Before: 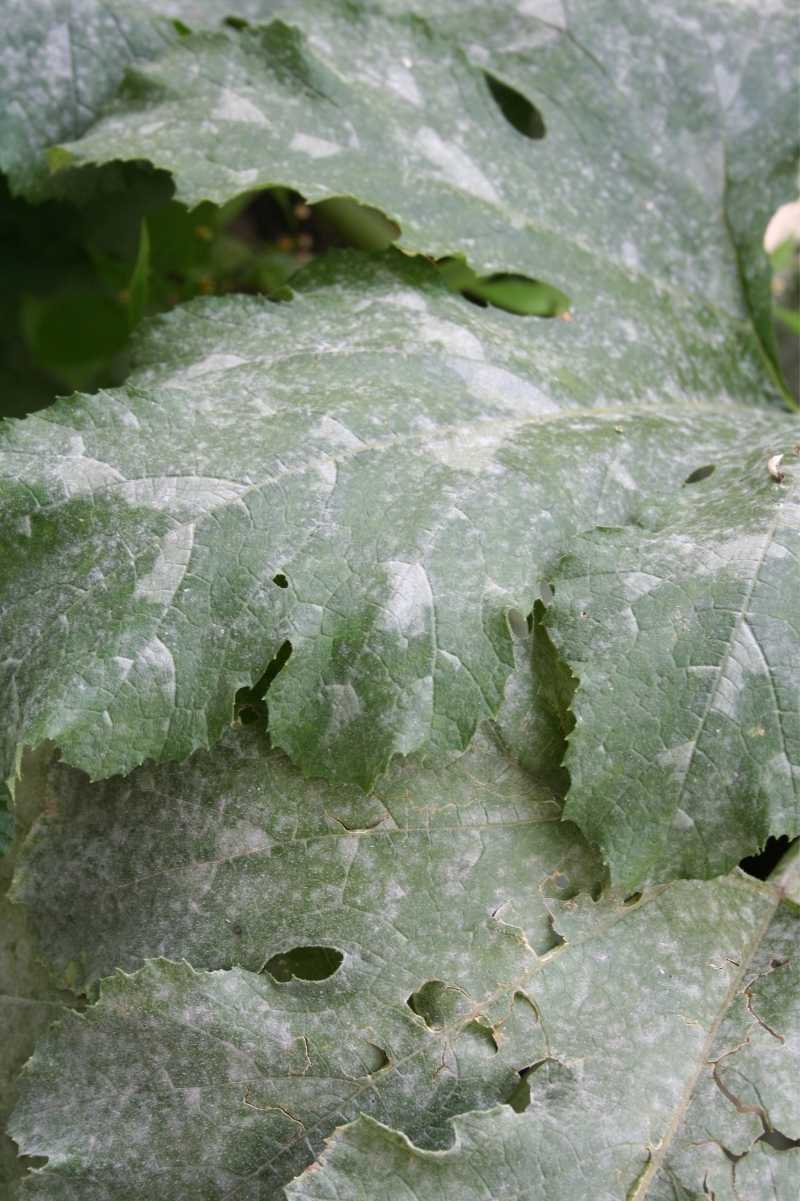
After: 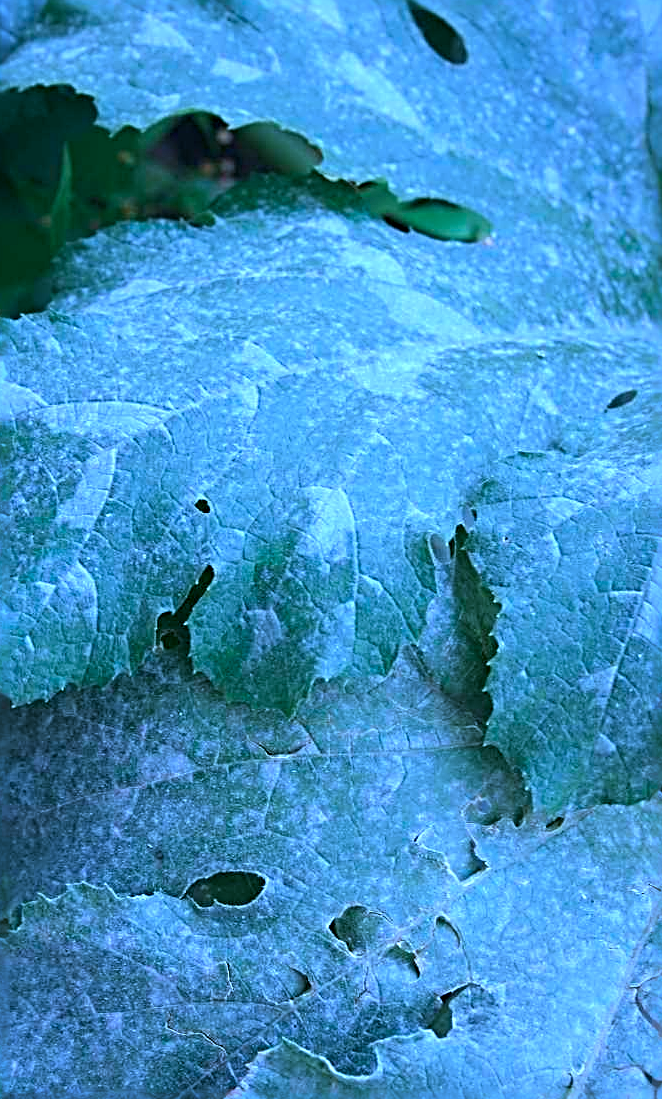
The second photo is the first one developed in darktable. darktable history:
sharpen: radius 3.69, amount 0.928
color calibration: illuminant as shot in camera, x 0.462, y 0.419, temperature 2651.64 K
crop: left 9.807%, top 6.259%, right 7.334%, bottom 2.177%
